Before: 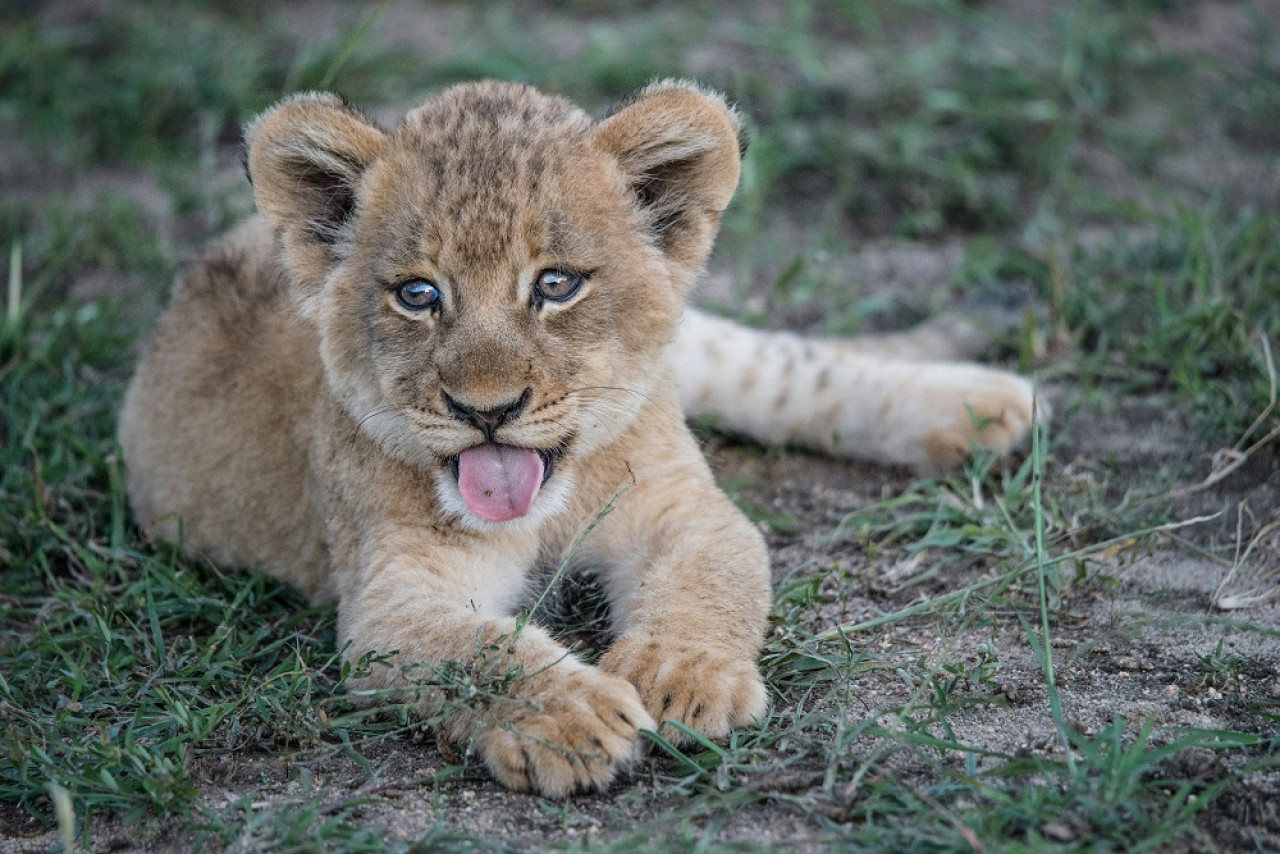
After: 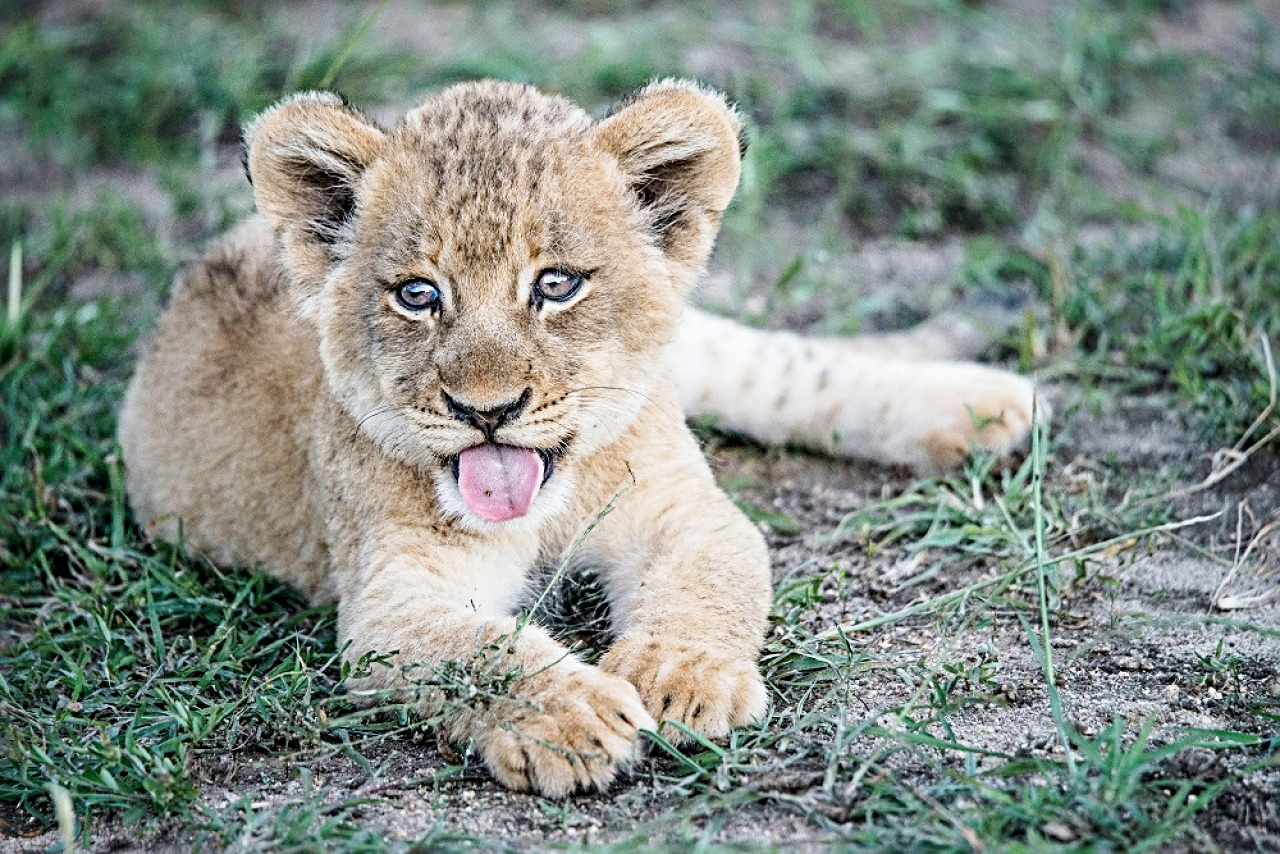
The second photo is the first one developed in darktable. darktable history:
base curve: curves: ch0 [(0, 0) (0.005, 0.002) (0.15, 0.3) (0.4, 0.7) (0.75, 0.95) (1, 1)], preserve colors none
sharpen: radius 3.978
